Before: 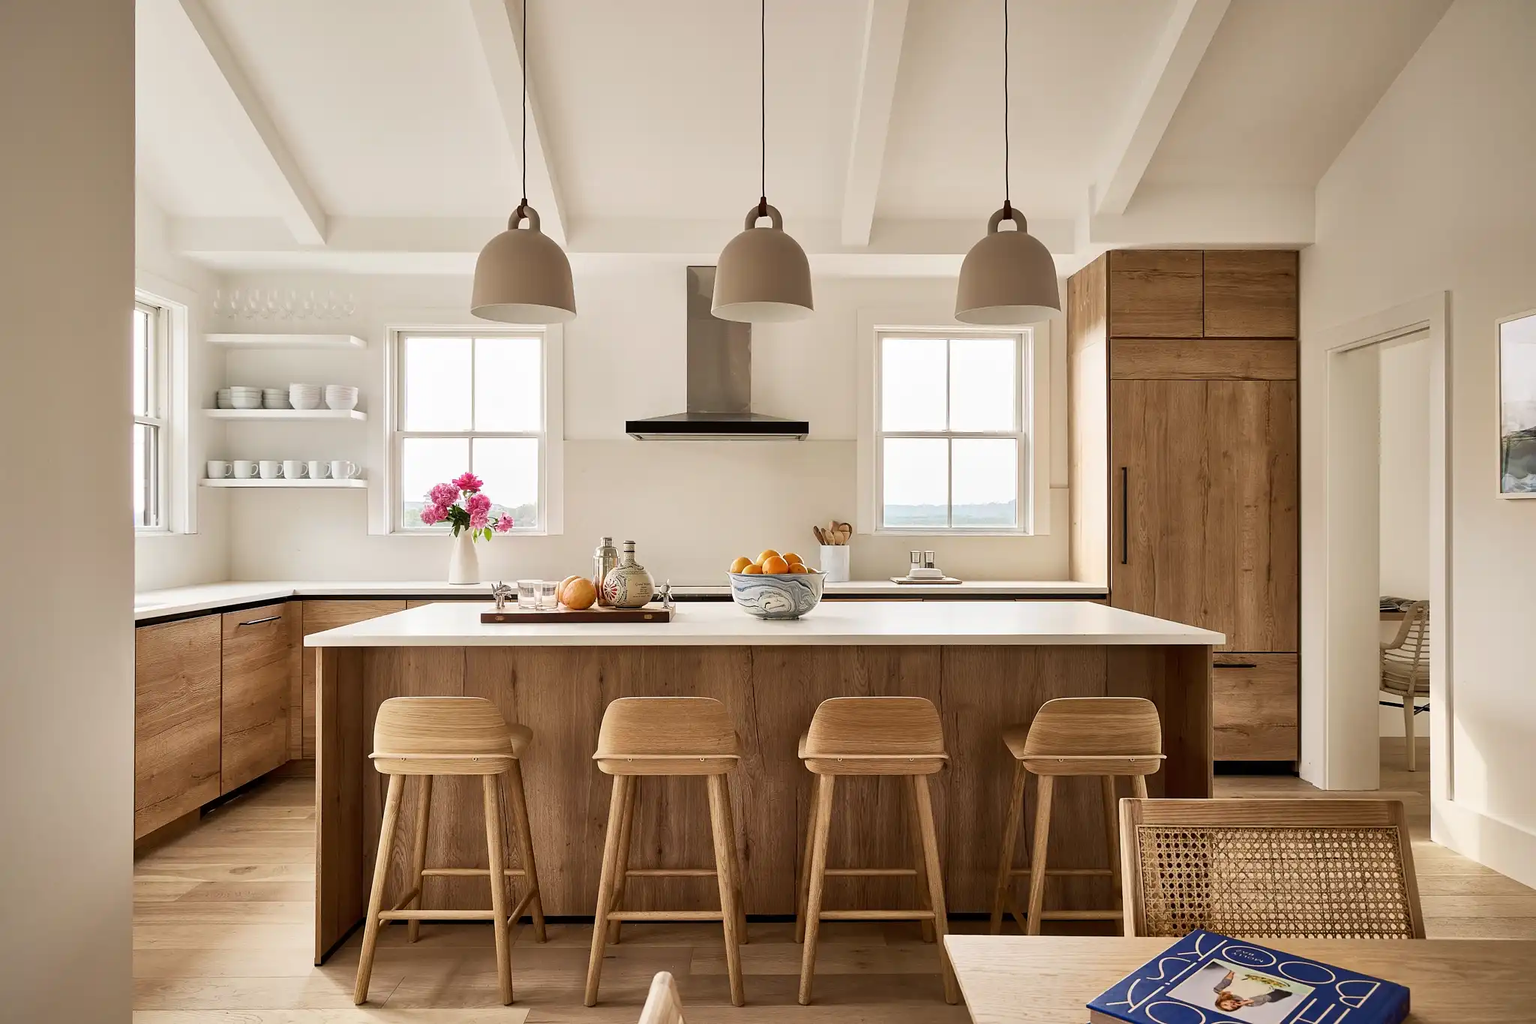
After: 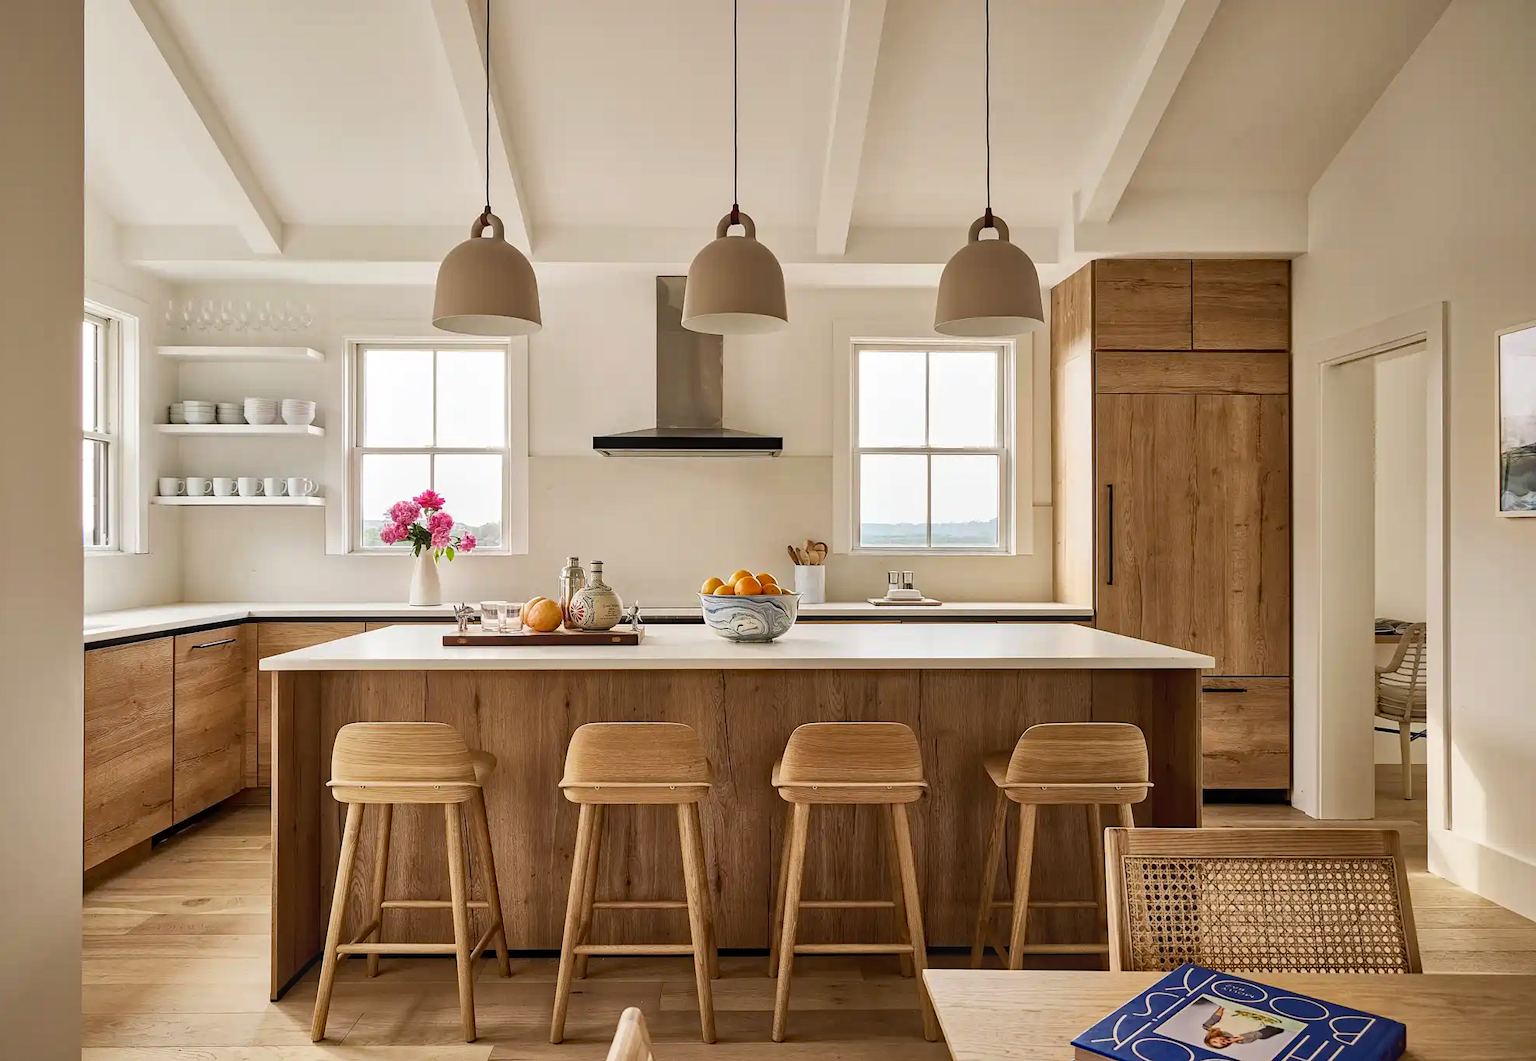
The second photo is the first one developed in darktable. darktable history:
haze removal: strength 0.282, distance 0.245, compatibility mode true, adaptive false
crop and rotate: left 3.536%
local contrast: detail 109%
